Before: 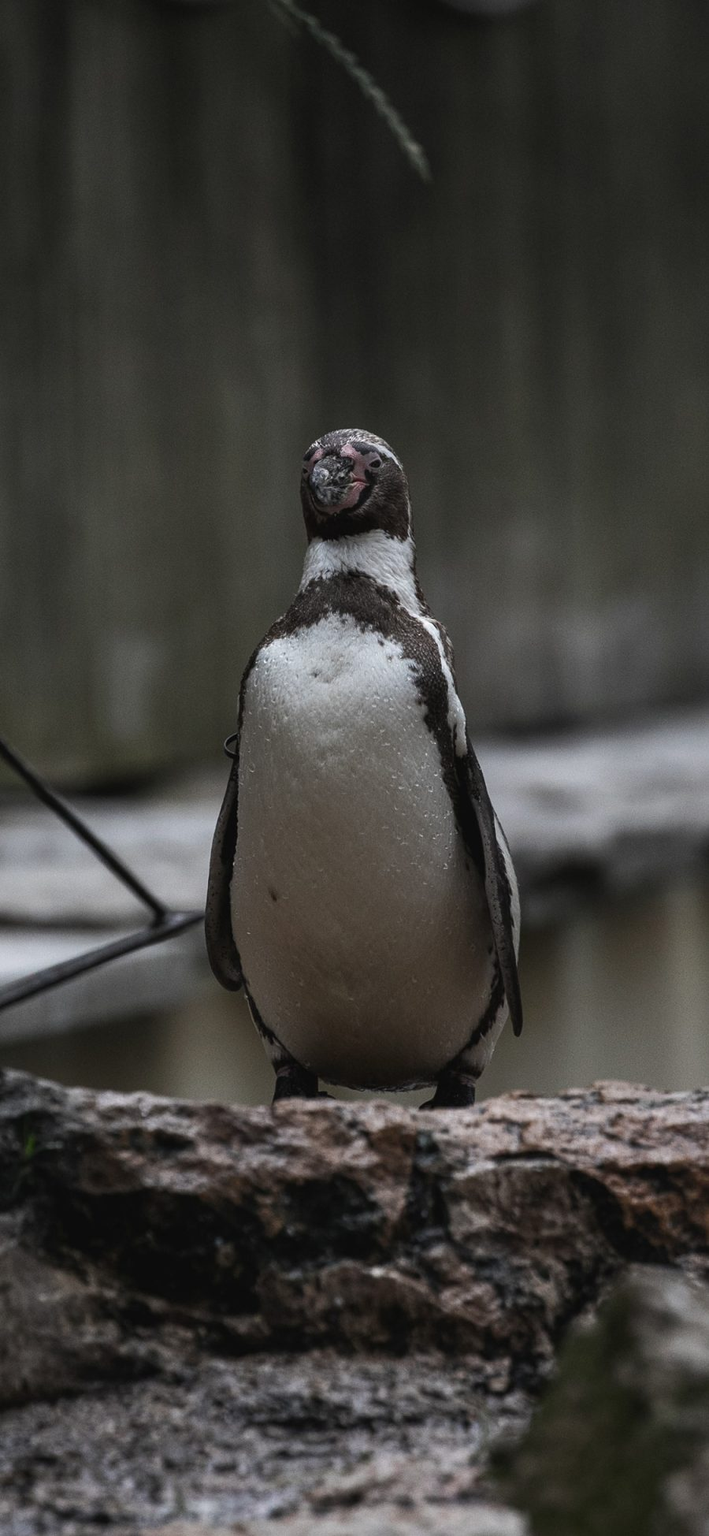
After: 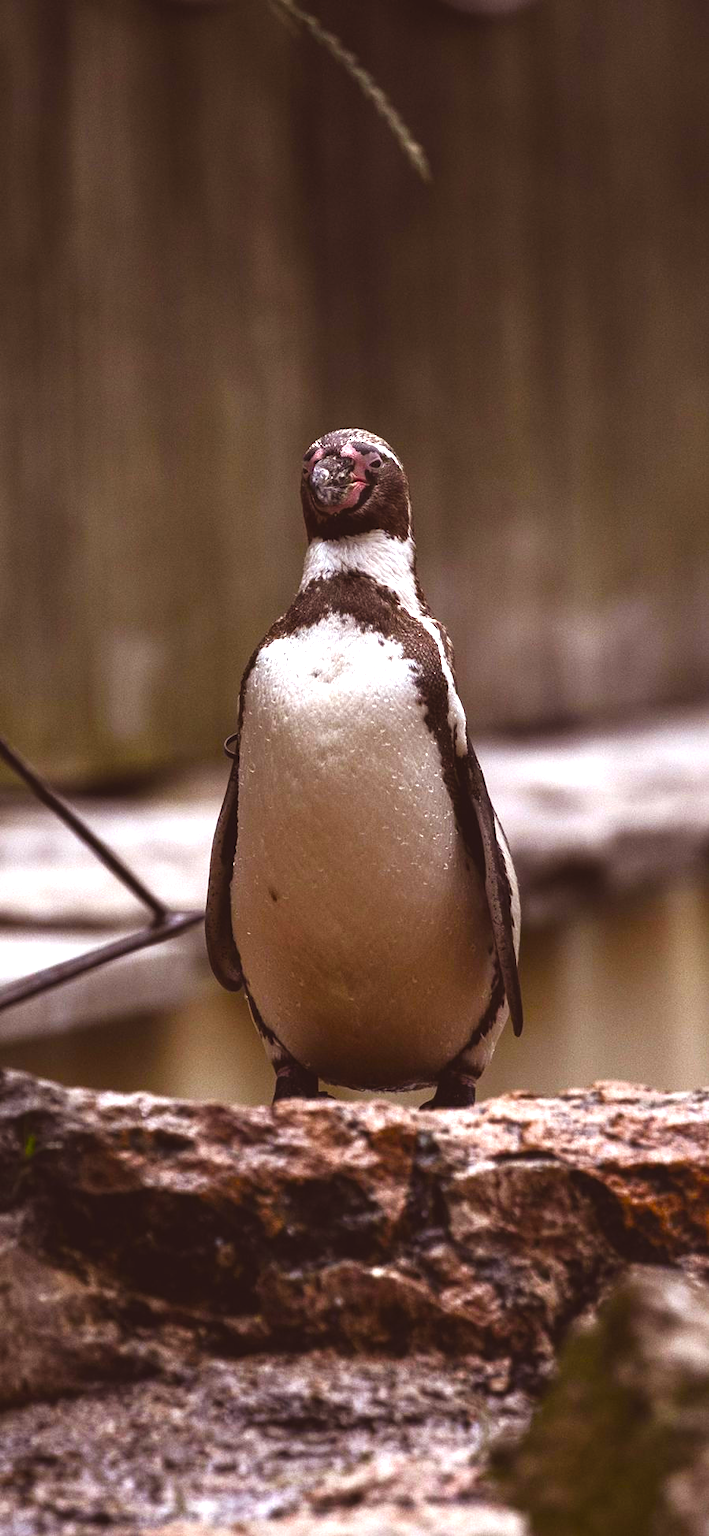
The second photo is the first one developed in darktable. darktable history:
color balance rgb: power › chroma 1.55%, power › hue 25.99°, global offset › luminance 0.761%, perceptual saturation grading › global saturation 34.827%, perceptual saturation grading › highlights -25.442%, perceptual saturation grading › shadows 49.699%, global vibrance 20%
levels: white 90.65%, levels [0.012, 0.367, 0.697]
tone equalizer: edges refinement/feathering 500, mask exposure compensation -1.57 EV, preserve details no
